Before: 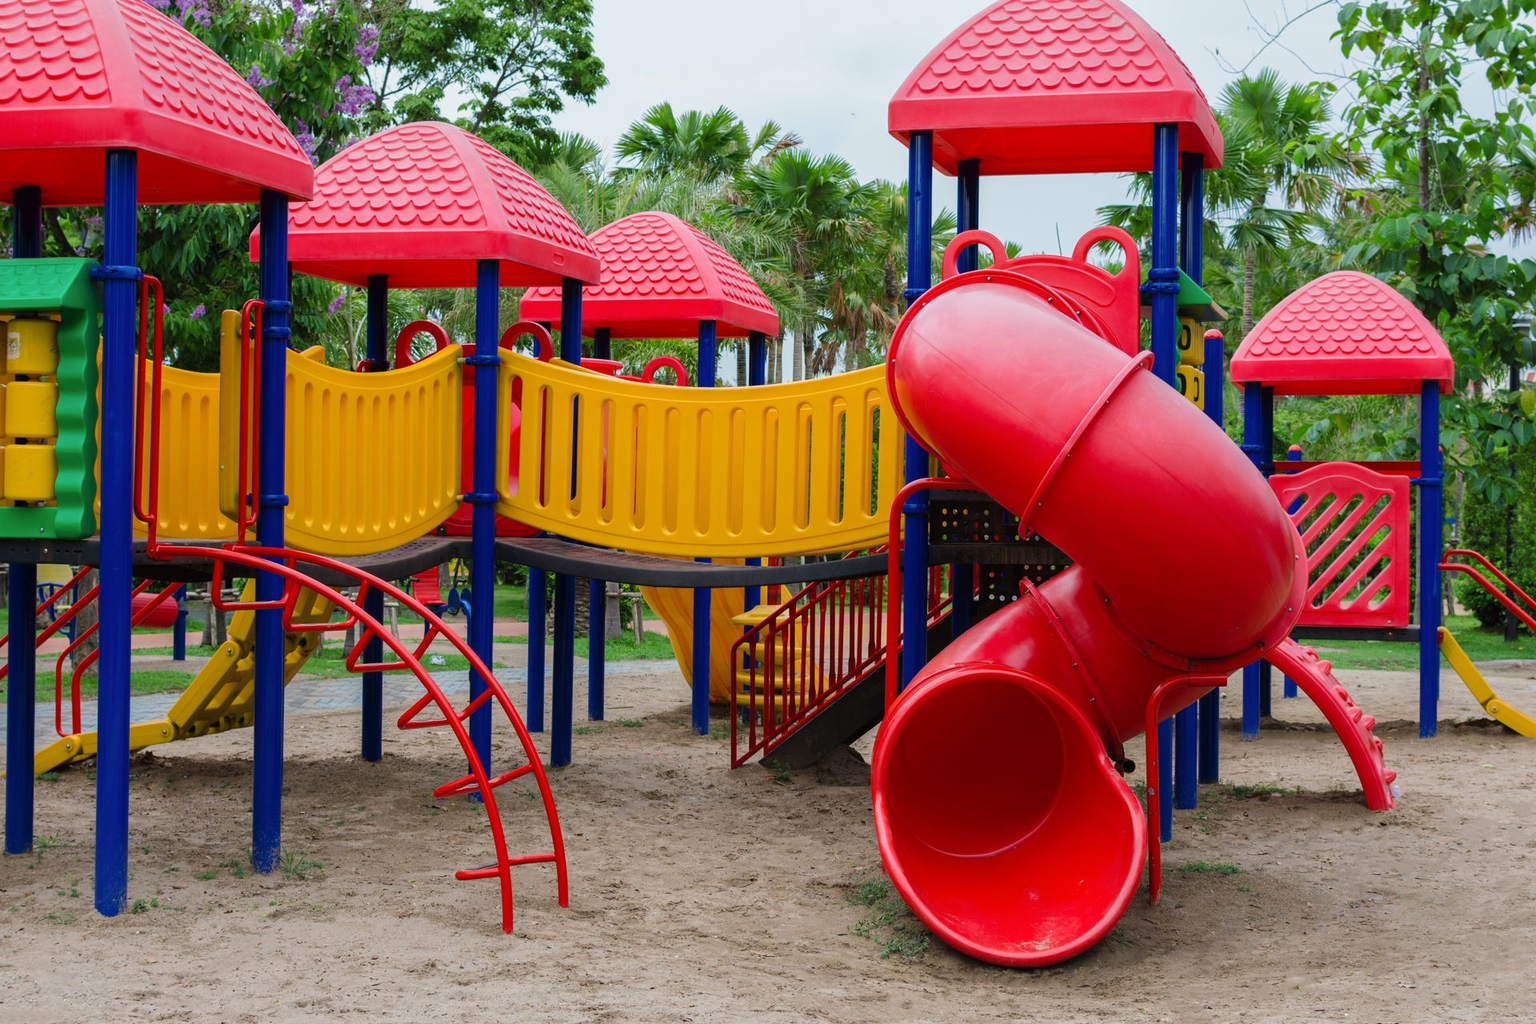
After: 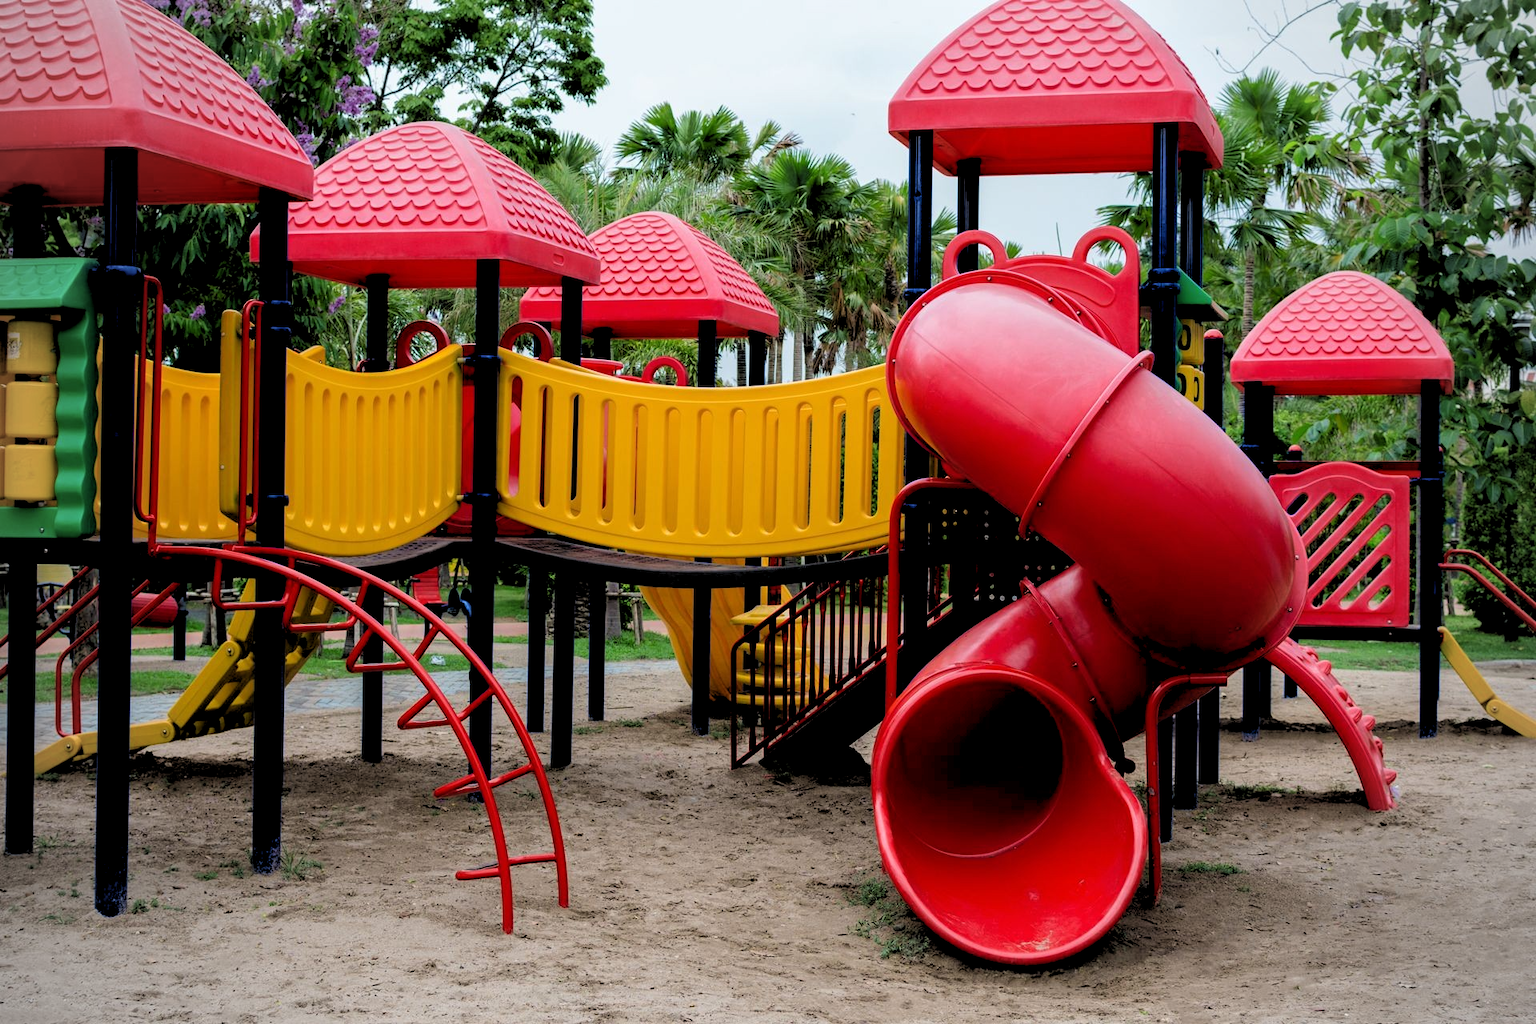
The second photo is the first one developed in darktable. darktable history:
vignetting: fall-off radius 45%, brightness -0.33
rgb levels: levels [[0.034, 0.472, 0.904], [0, 0.5, 1], [0, 0.5, 1]]
